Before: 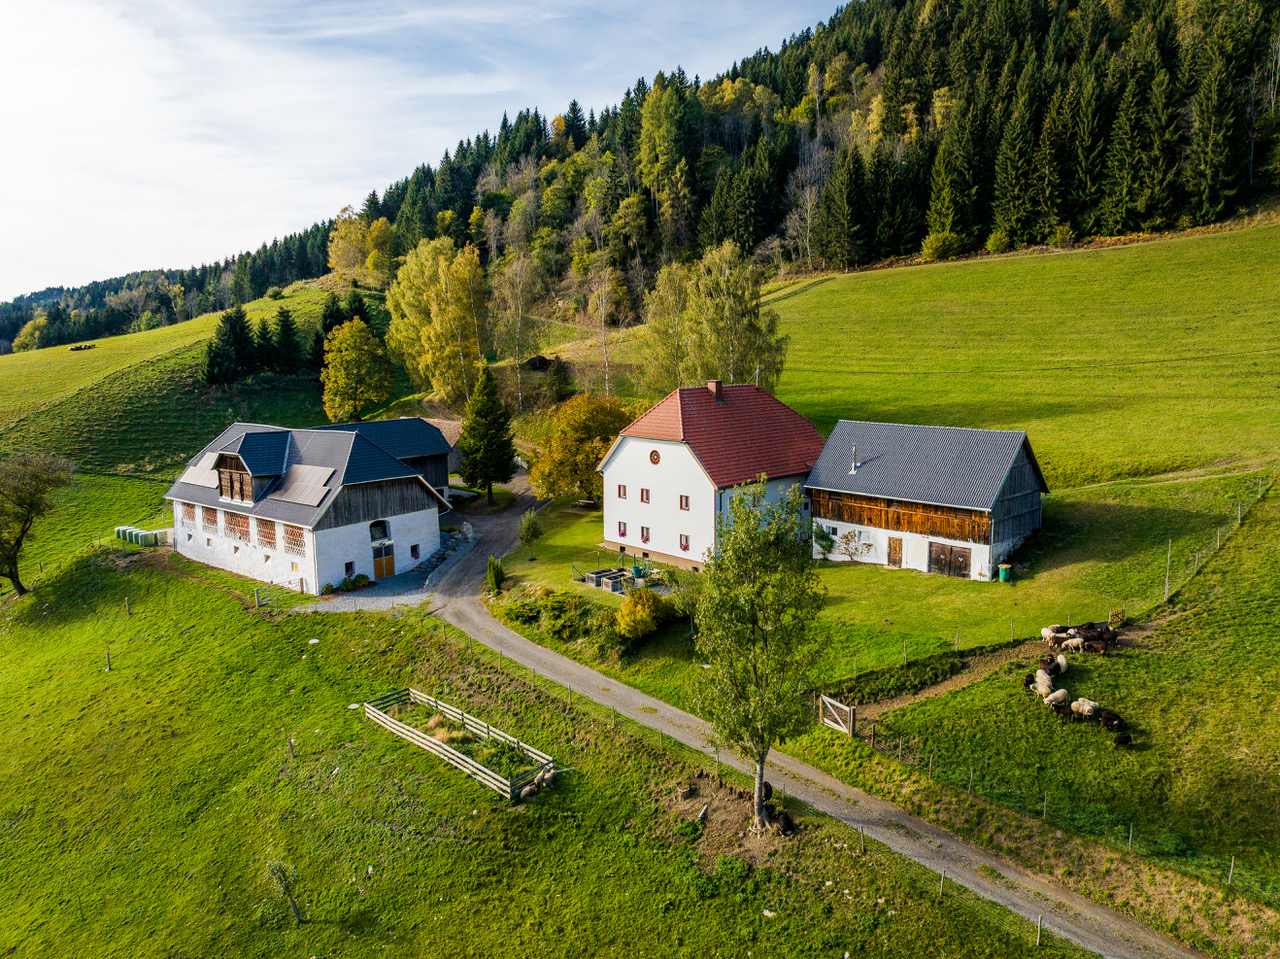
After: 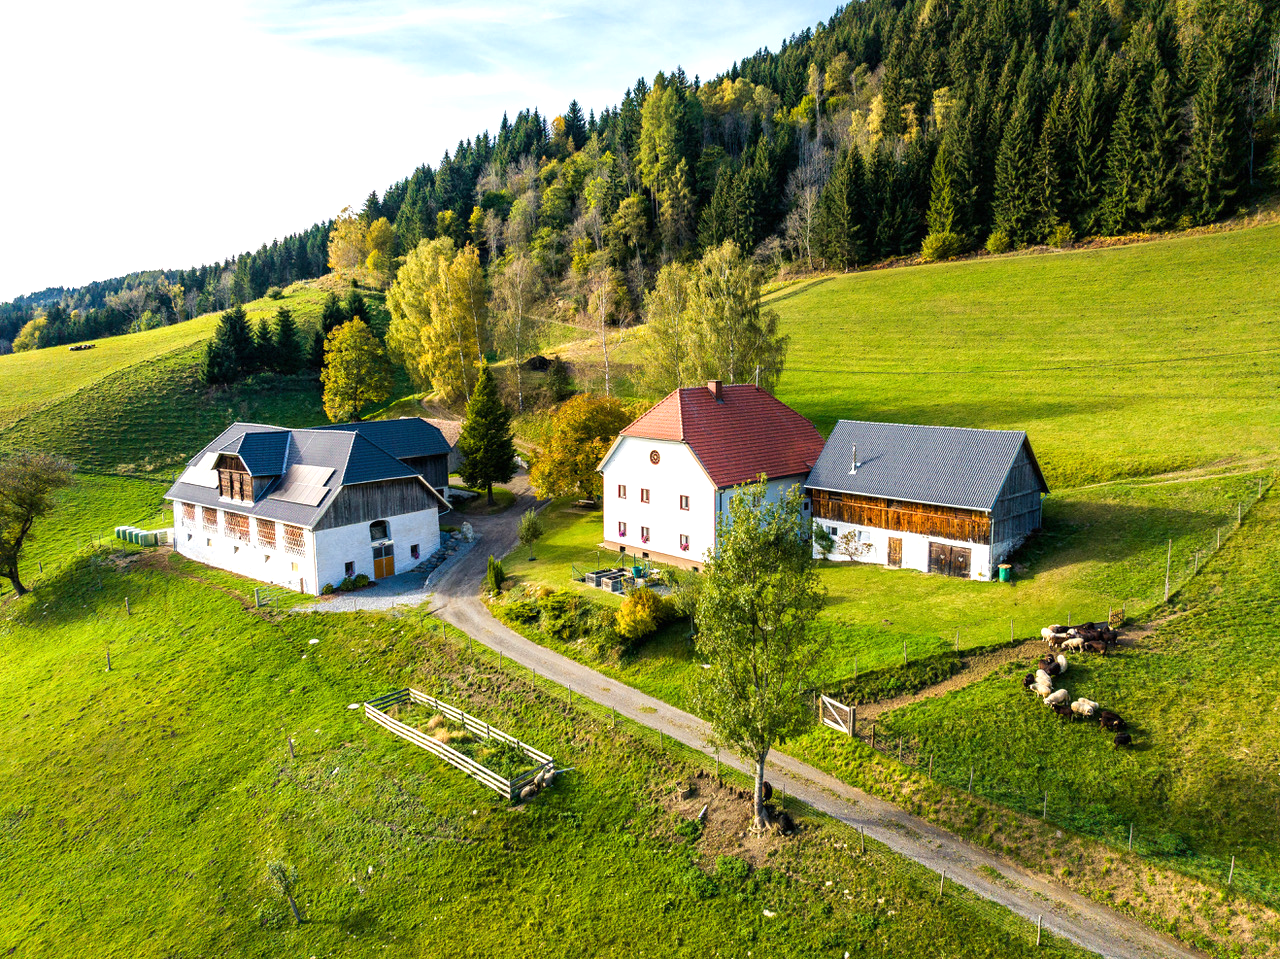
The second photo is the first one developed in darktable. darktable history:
base curve: preserve colors none
exposure: black level correction 0, exposure 0.695 EV, compensate exposure bias true, compensate highlight preservation false
